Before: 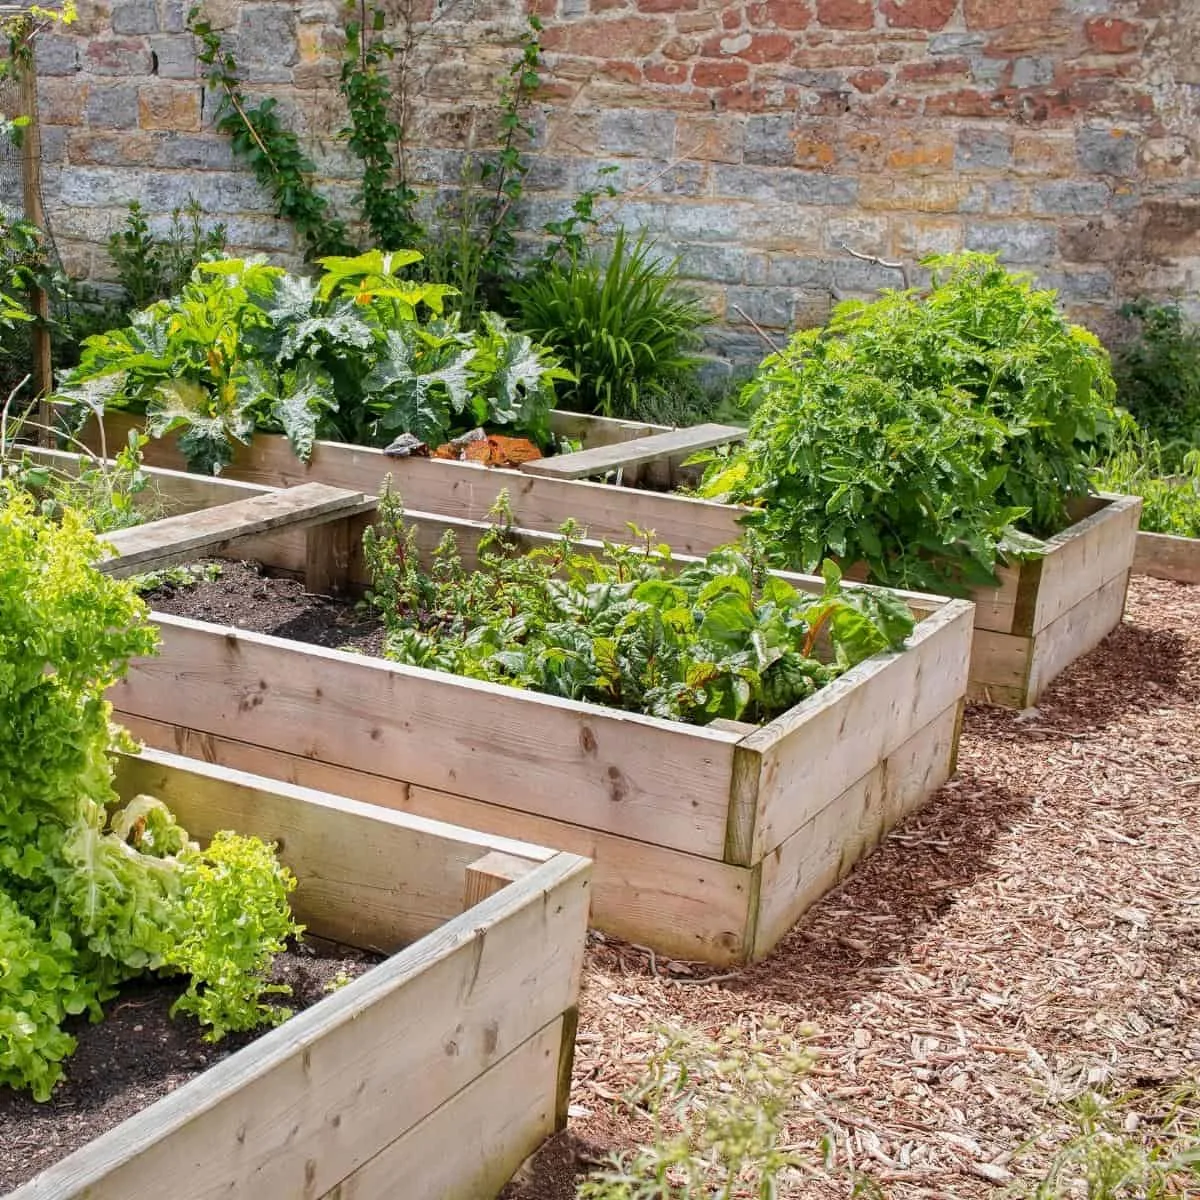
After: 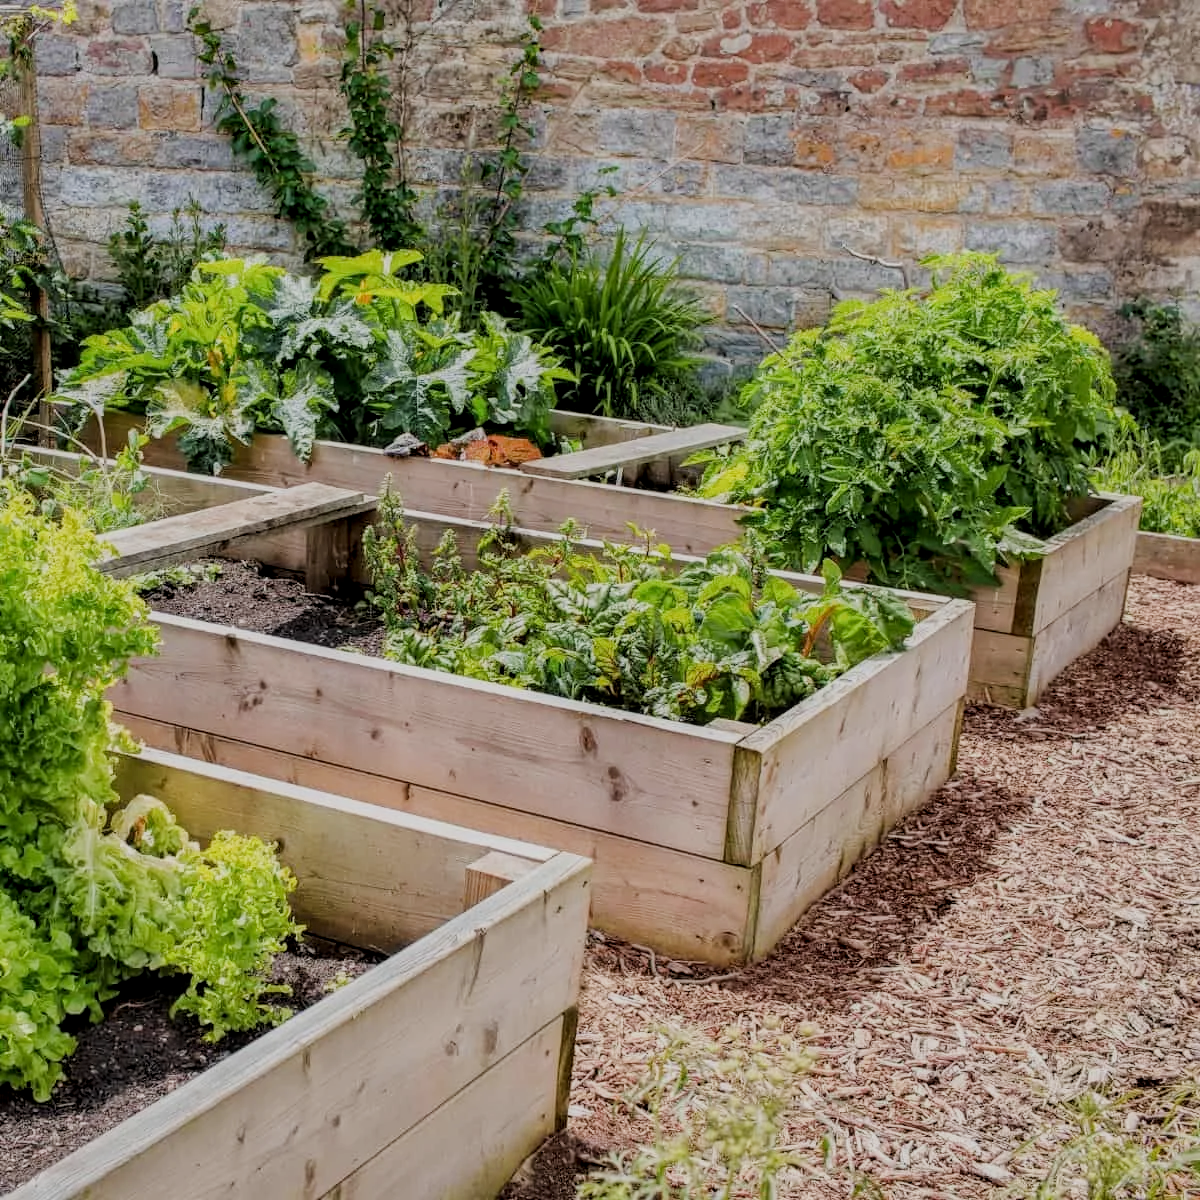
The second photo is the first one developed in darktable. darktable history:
filmic rgb: black relative exposure -6.98 EV, white relative exposure 5.63 EV, hardness 2.86
local contrast: on, module defaults
